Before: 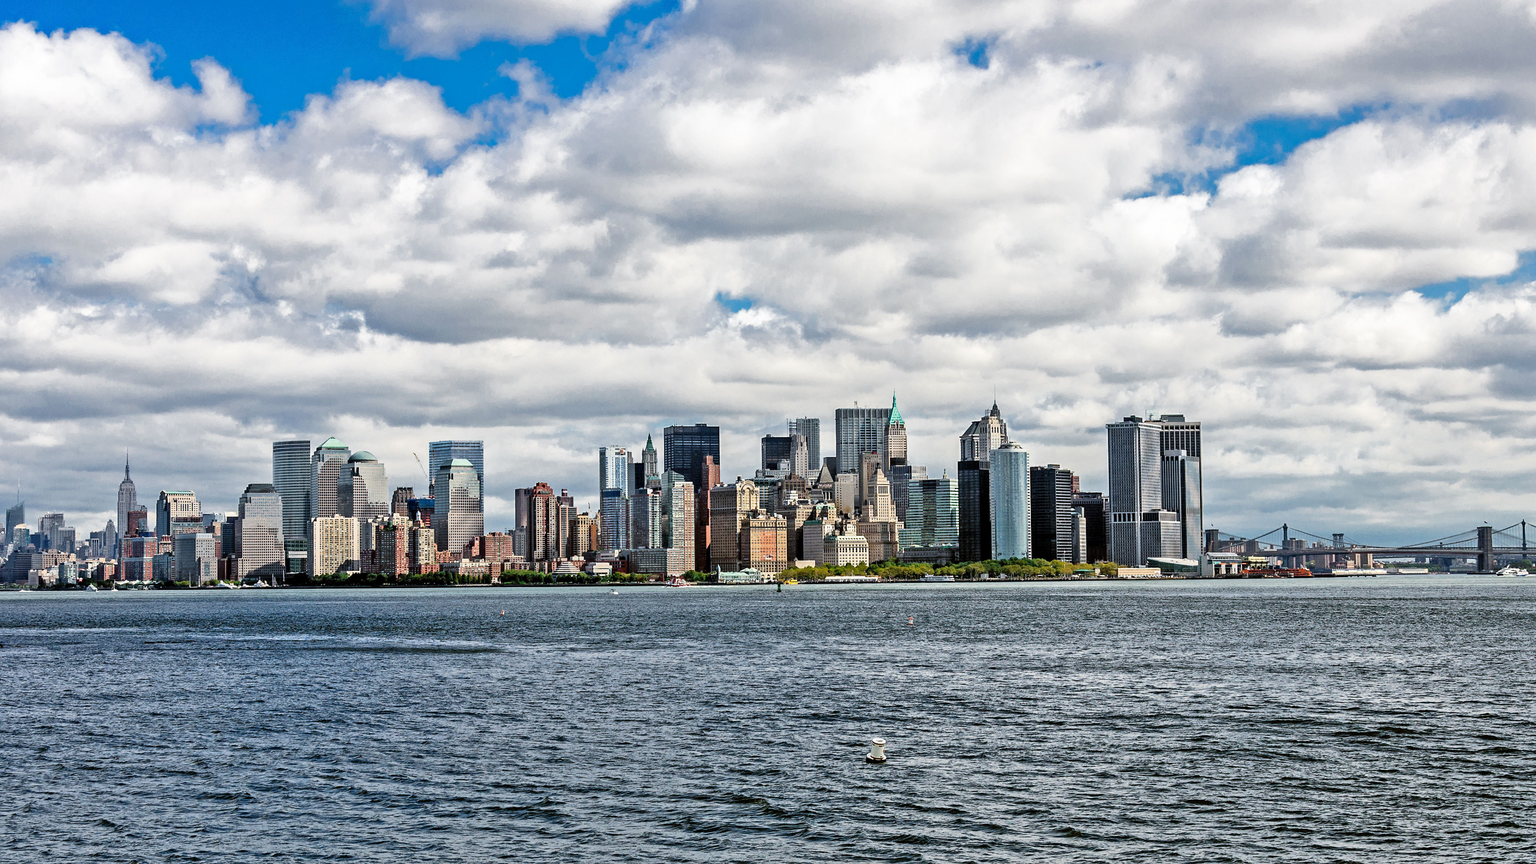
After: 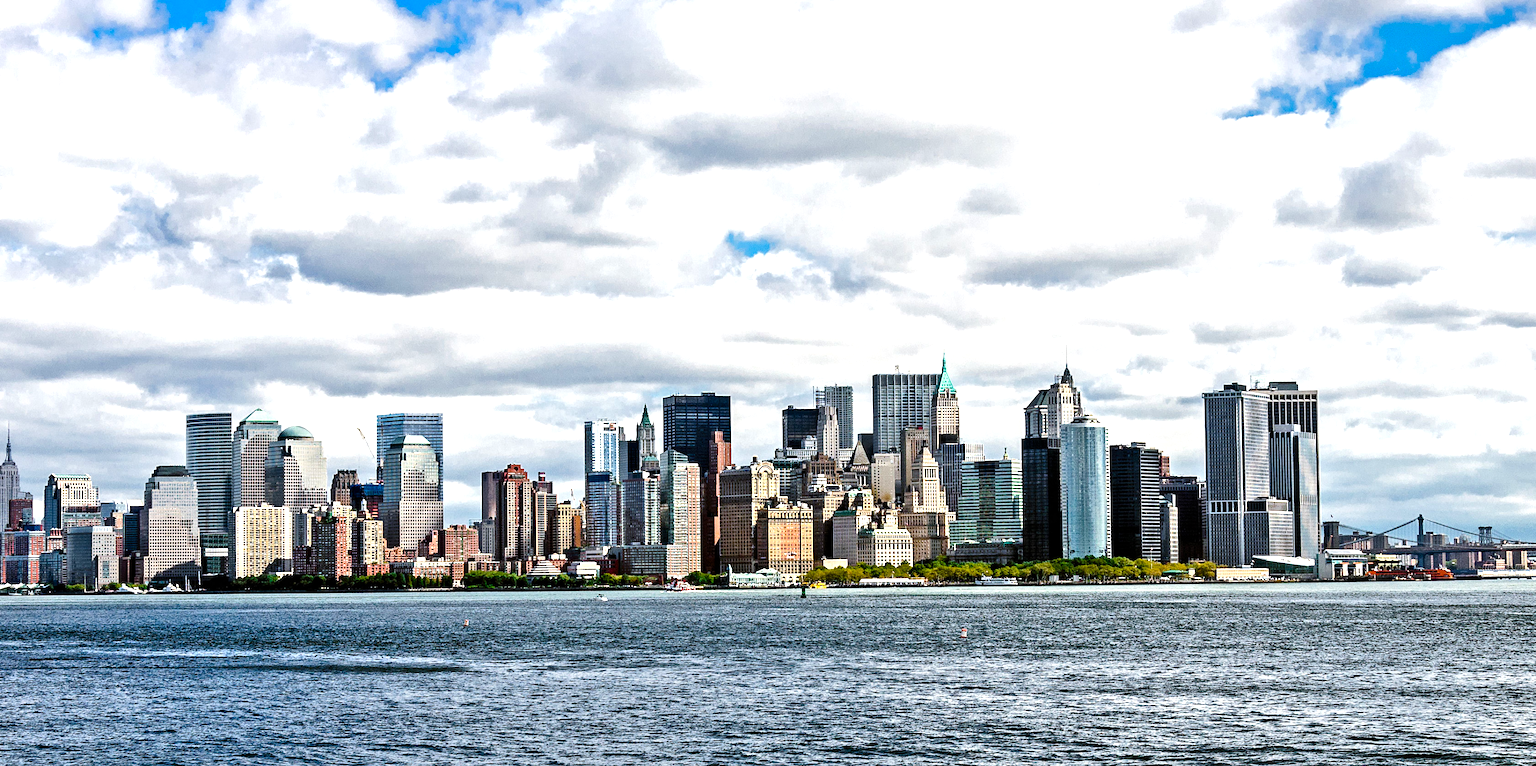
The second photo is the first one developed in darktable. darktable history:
color balance rgb: perceptual saturation grading › global saturation 35%, perceptual saturation grading › highlights -30%, perceptual saturation grading › shadows 35%, perceptual brilliance grading › global brilliance 3%, perceptual brilliance grading › highlights -3%, perceptual brilliance grading › shadows 3%
tone equalizer: -8 EV -0.75 EV, -7 EV -0.7 EV, -6 EV -0.6 EV, -5 EV -0.4 EV, -3 EV 0.4 EV, -2 EV 0.6 EV, -1 EV 0.7 EV, +0 EV 0.75 EV, edges refinement/feathering 500, mask exposure compensation -1.57 EV, preserve details no
crop: left 7.856%, top 11.836%, right 10.12%, bottom 15.387%
